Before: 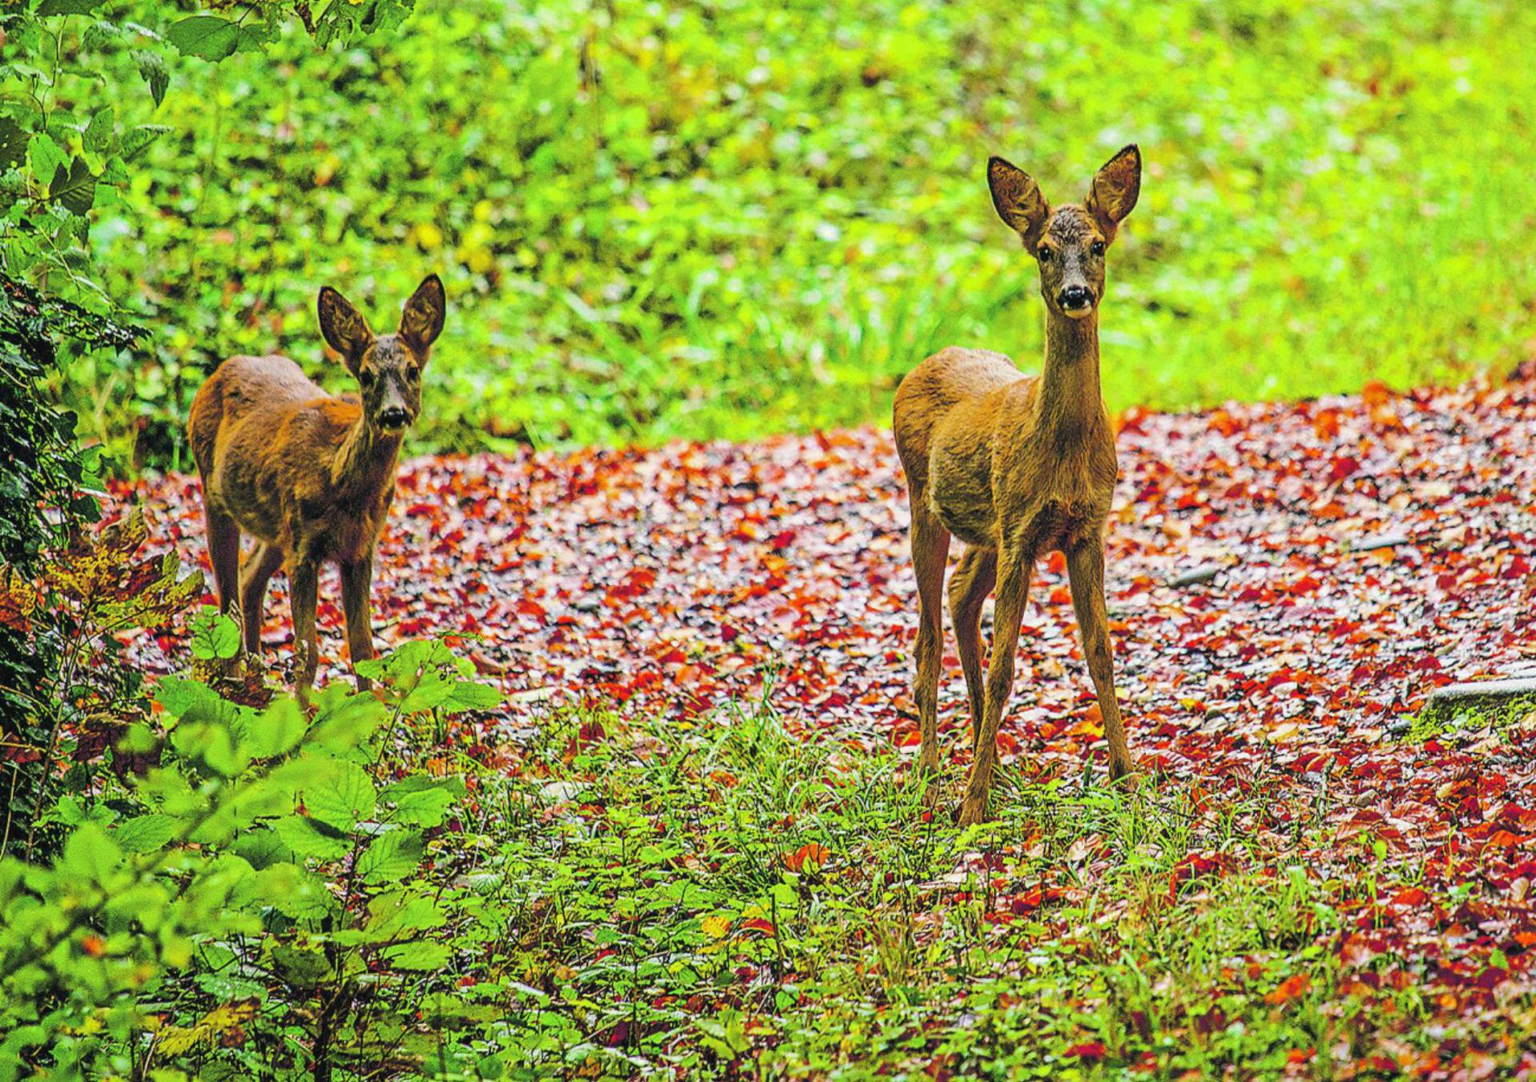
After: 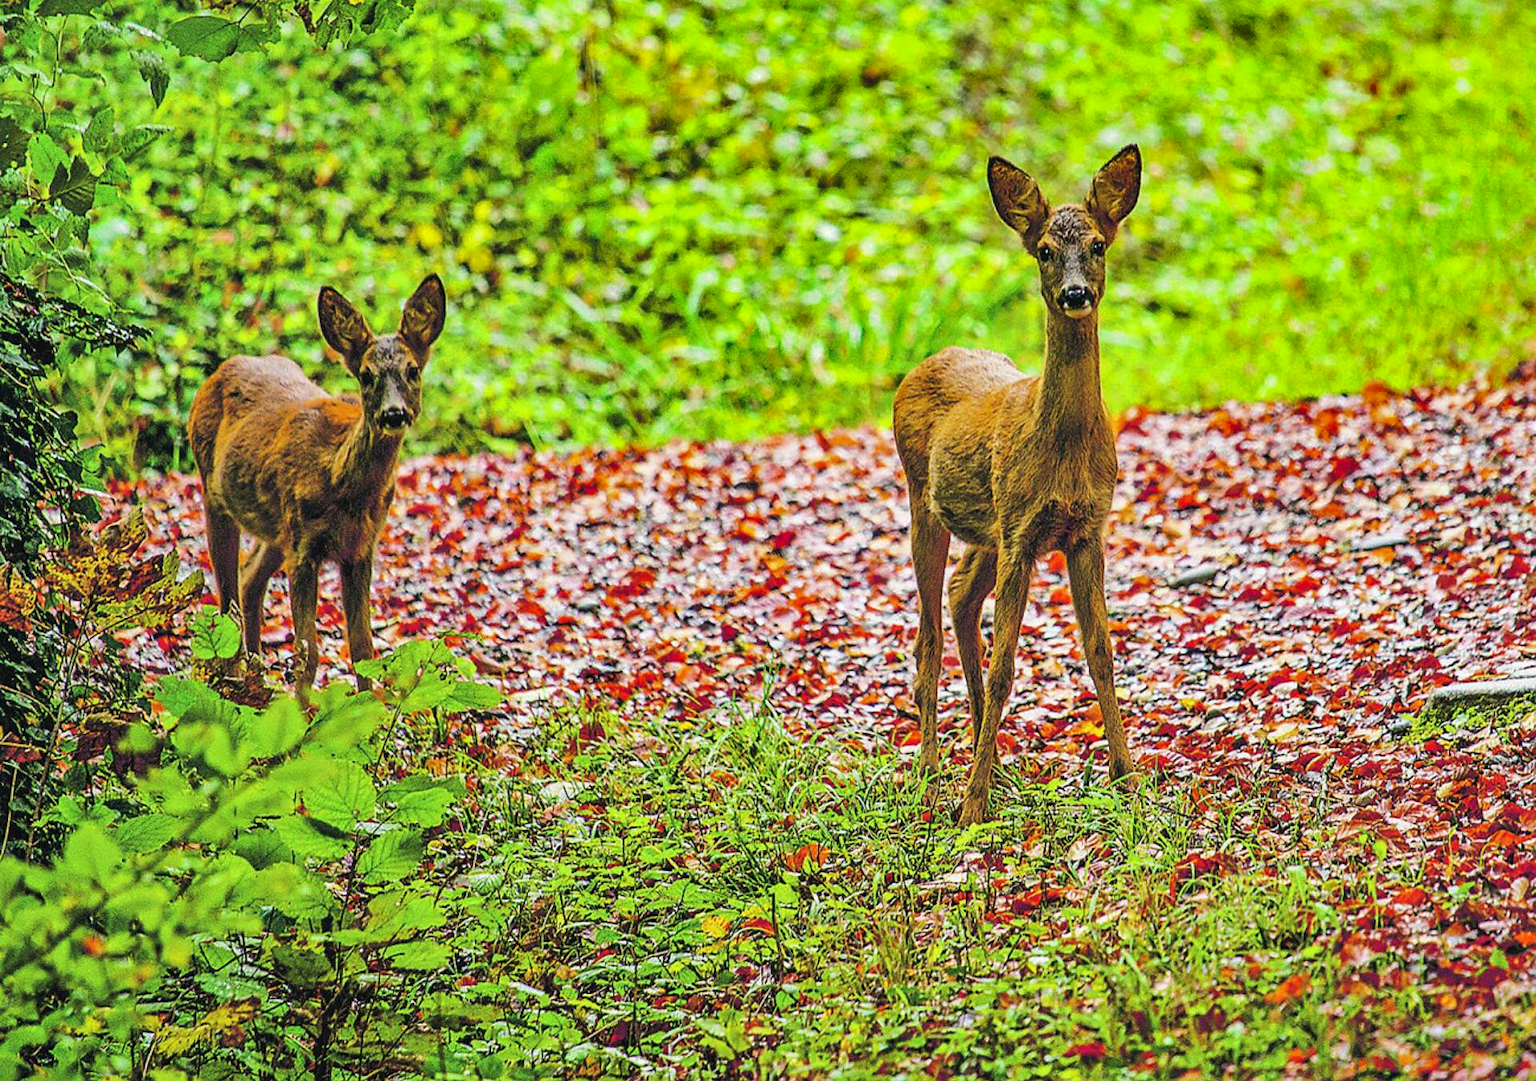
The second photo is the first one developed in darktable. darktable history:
shadows and highlights: white point adjustment 1, soften with gaussian
sharpen: radius 1
